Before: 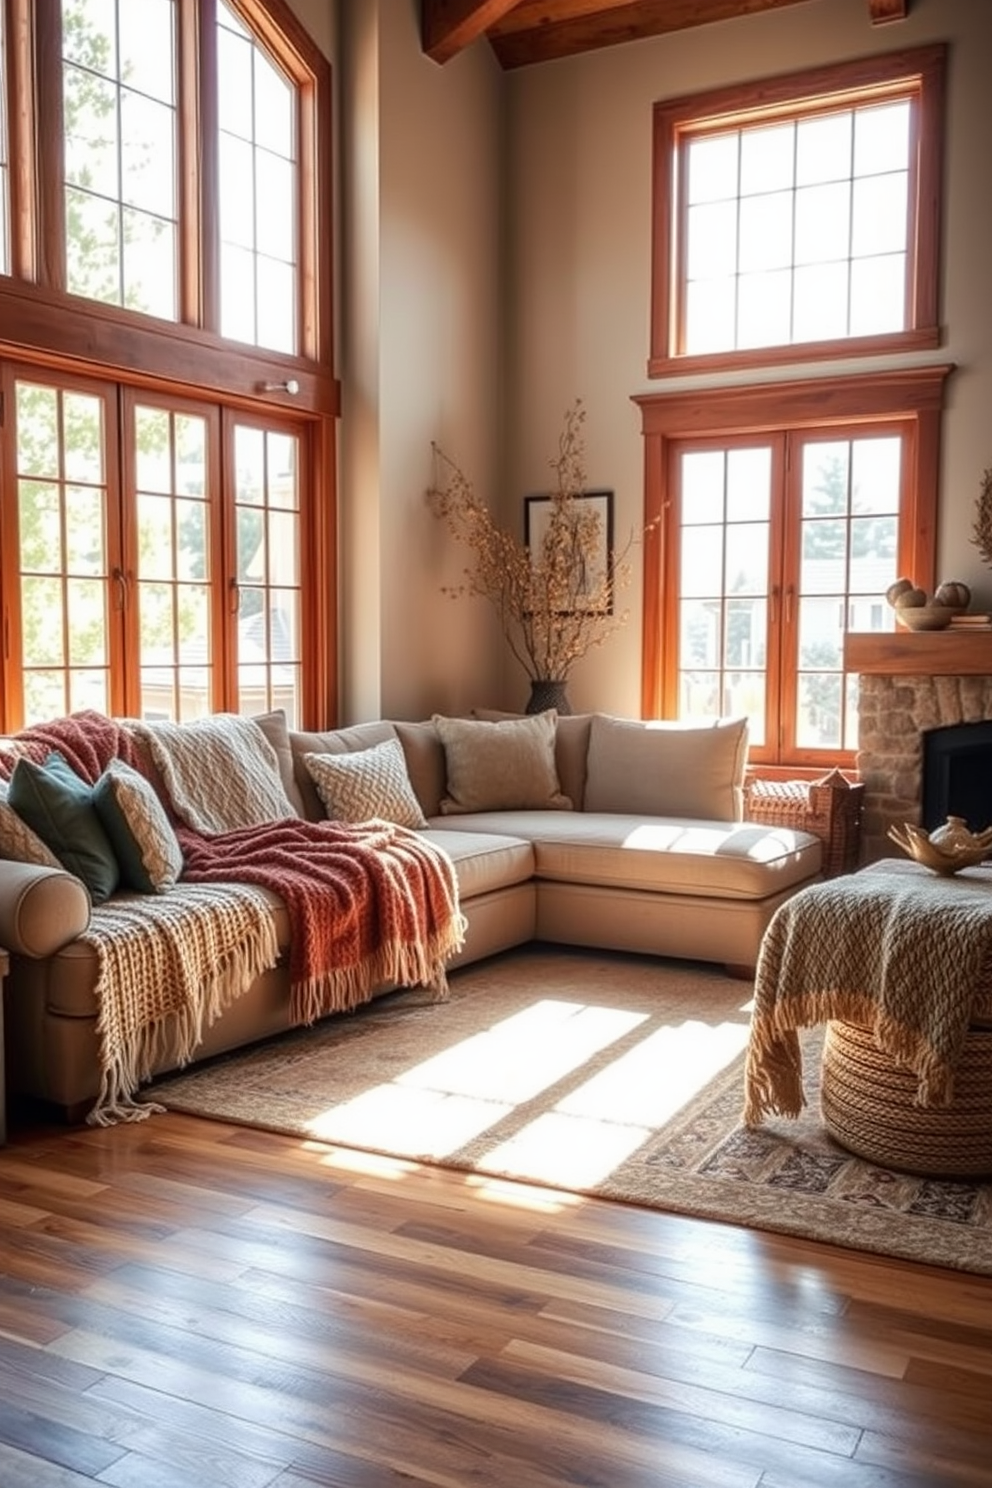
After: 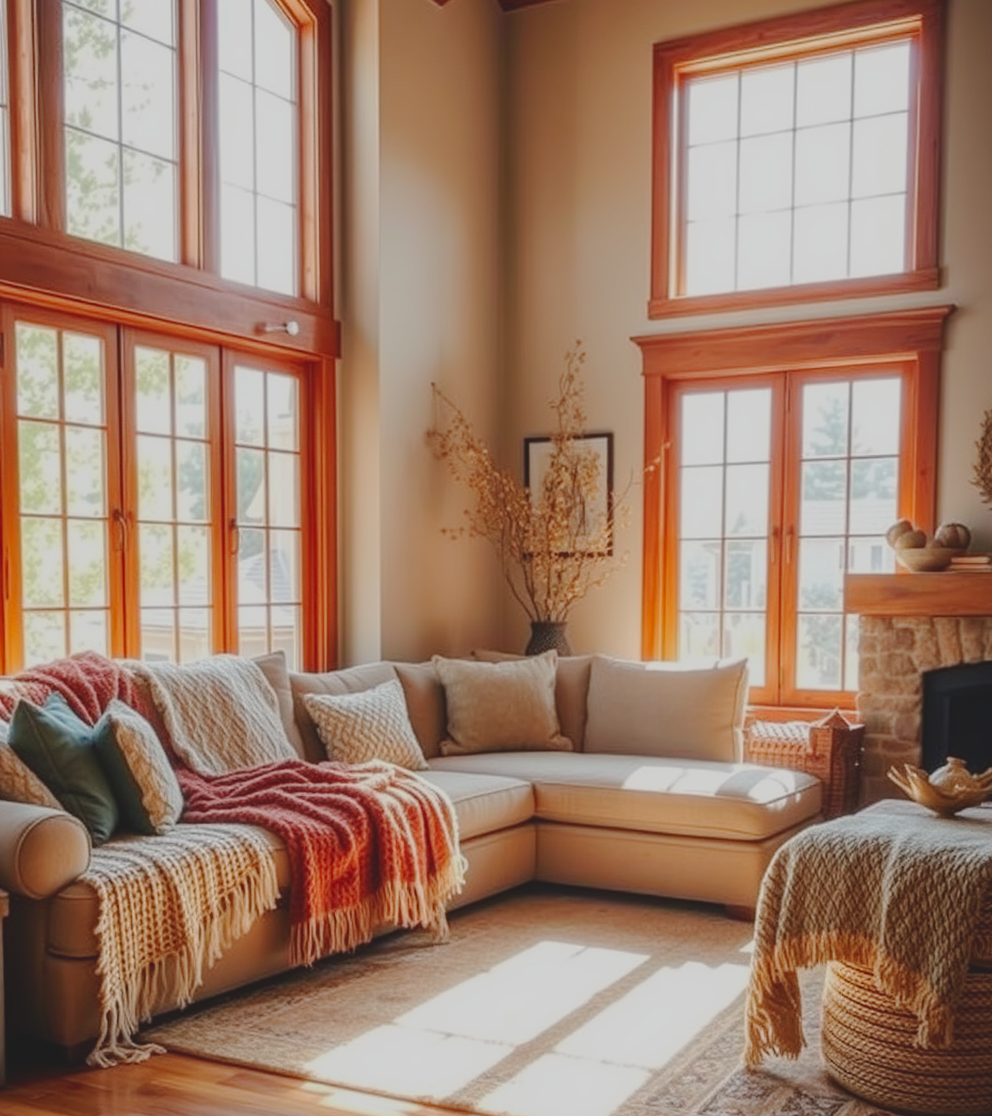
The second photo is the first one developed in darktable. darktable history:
crop: top 3.966%, bottom 21.022%
tone curve: curves: ch0 [(0, 0.003) (0.211, 0.174) (0.482, 0.519) (0.843, 0.821) (0.992, 0.971)]; ch1 [(0, 0) (0.276, 0.206) (0.393, 0.364) (0.482, 0.477) (0.506, 0.5) (0.523, 0.523) (0.572, 0.592) (0.635, 0.665) (0.695, 0.759) (1, 1)]; ch2 [(0, 0) (0.438, 0.456) (0.498, 0.497) (0.536, 0.527) (0.562, 0.584) (0.619, 0.602) (0.698, 0.698) (1, 1)], preserve colors none
contrast brightness saturation: contrast -0.271
